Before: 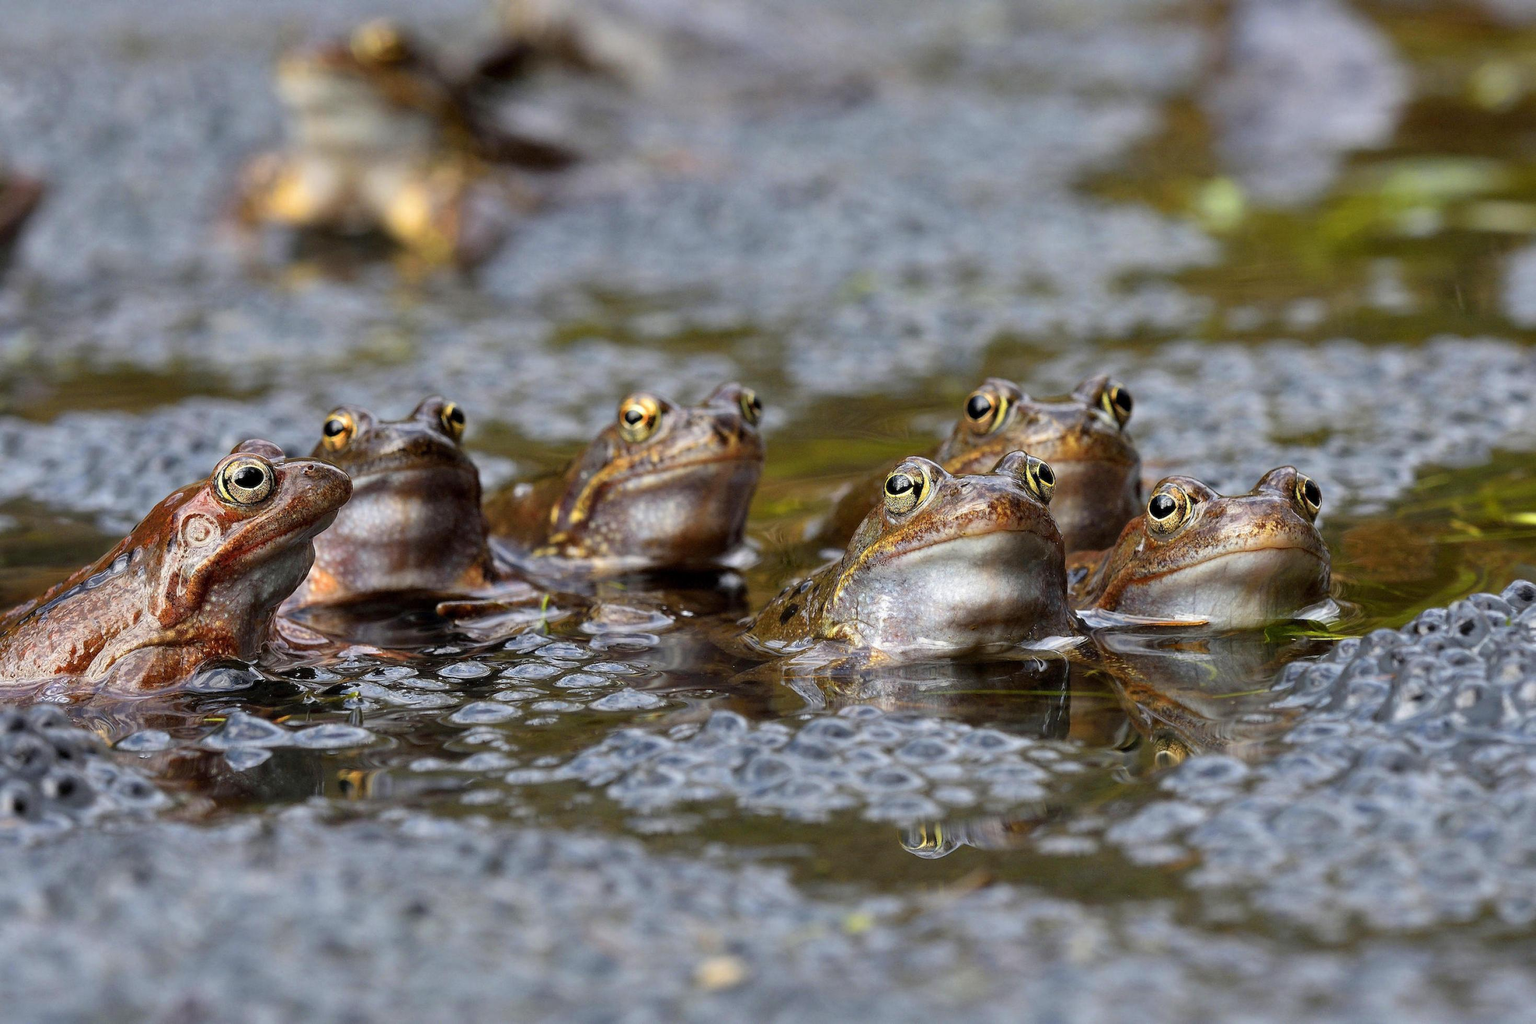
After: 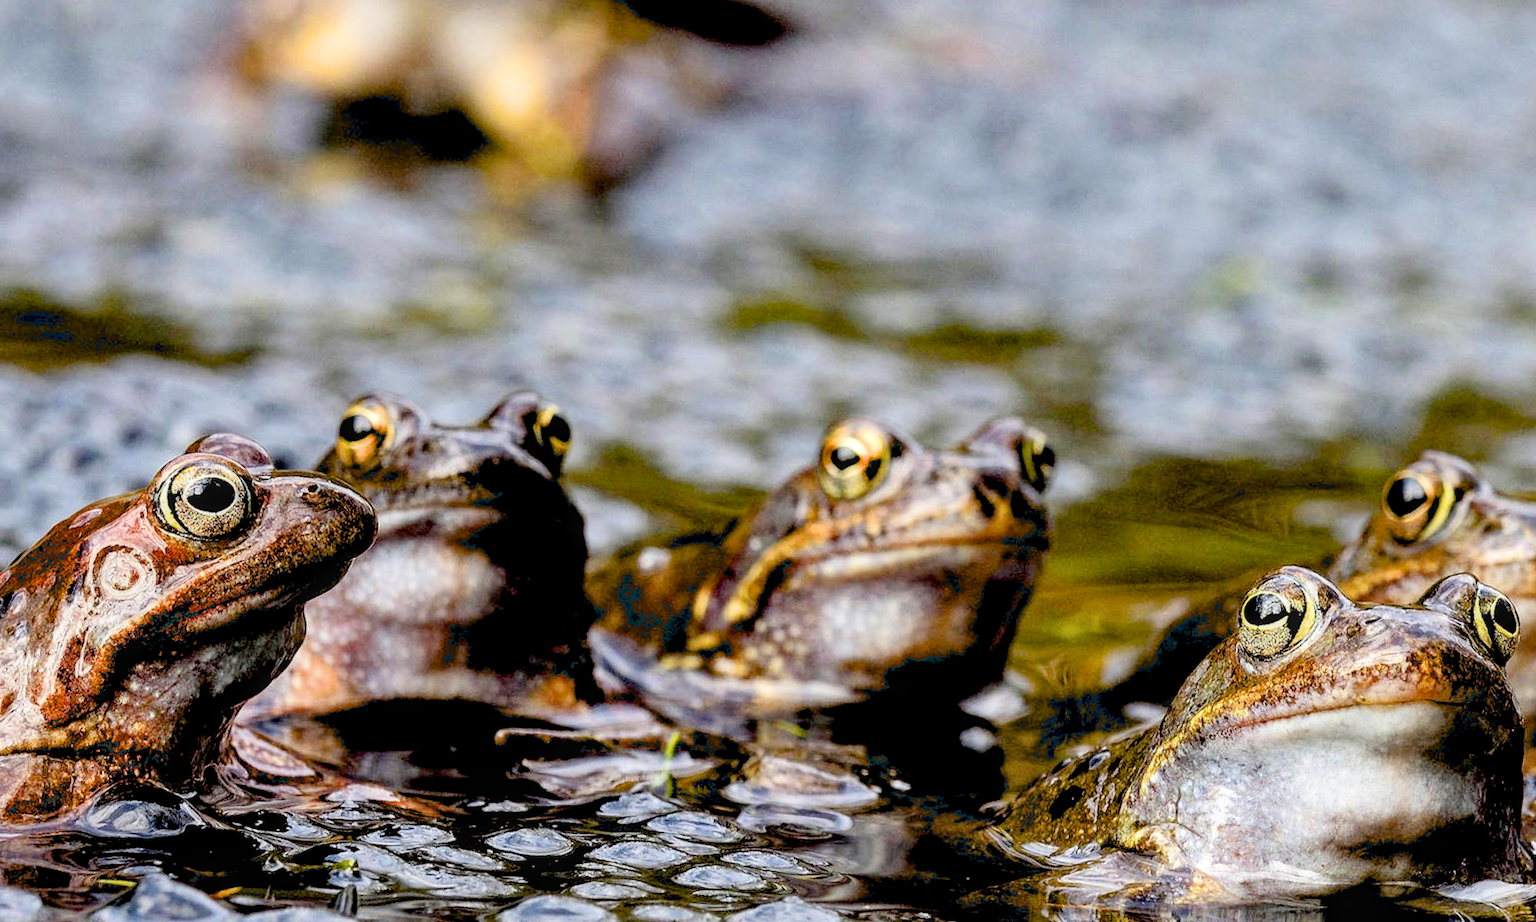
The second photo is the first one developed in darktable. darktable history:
local contrast: on, module defaults
exposure: black level correction 0.034, exposure 0.906 EV, compensate highlight preservation false
crop and rotate: angle -5.6°, left 2.259%, top 6.764%, right 27.768%, bottom 30.14%
filmic rgb: black relative exposure -8.12 EV, white relative exposure 3.77 EV, hardness 4.41
